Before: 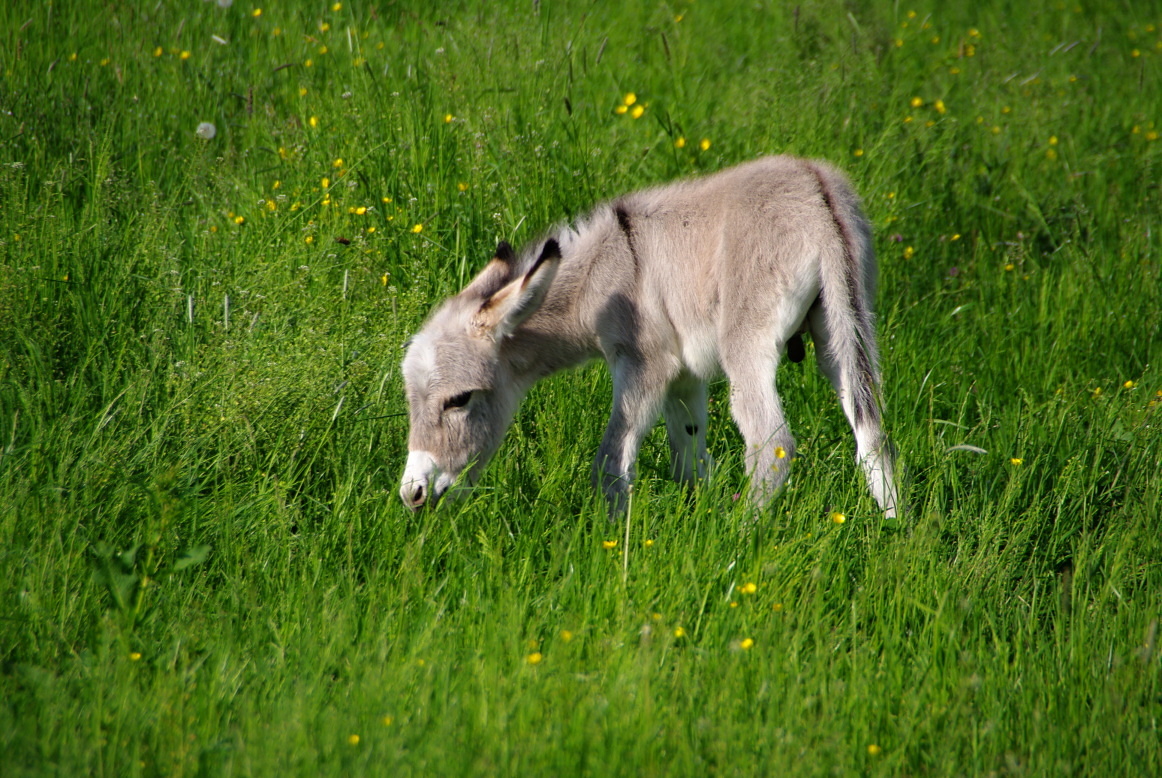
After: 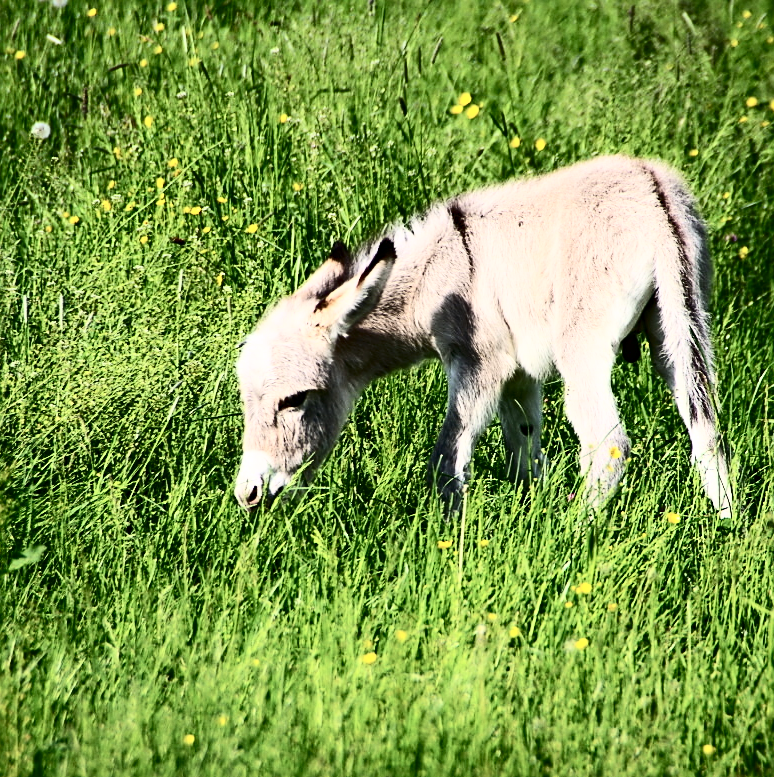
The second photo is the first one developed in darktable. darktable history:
crop and rotate: left 14.292%, right 19.041%
sharpen: on, module defaults
contrast brightness saturation: contrast 0.5, saturation -0.1
base curve: curves: ch0 [(0, 0) (0.557, 0.834) (1, 1)]
